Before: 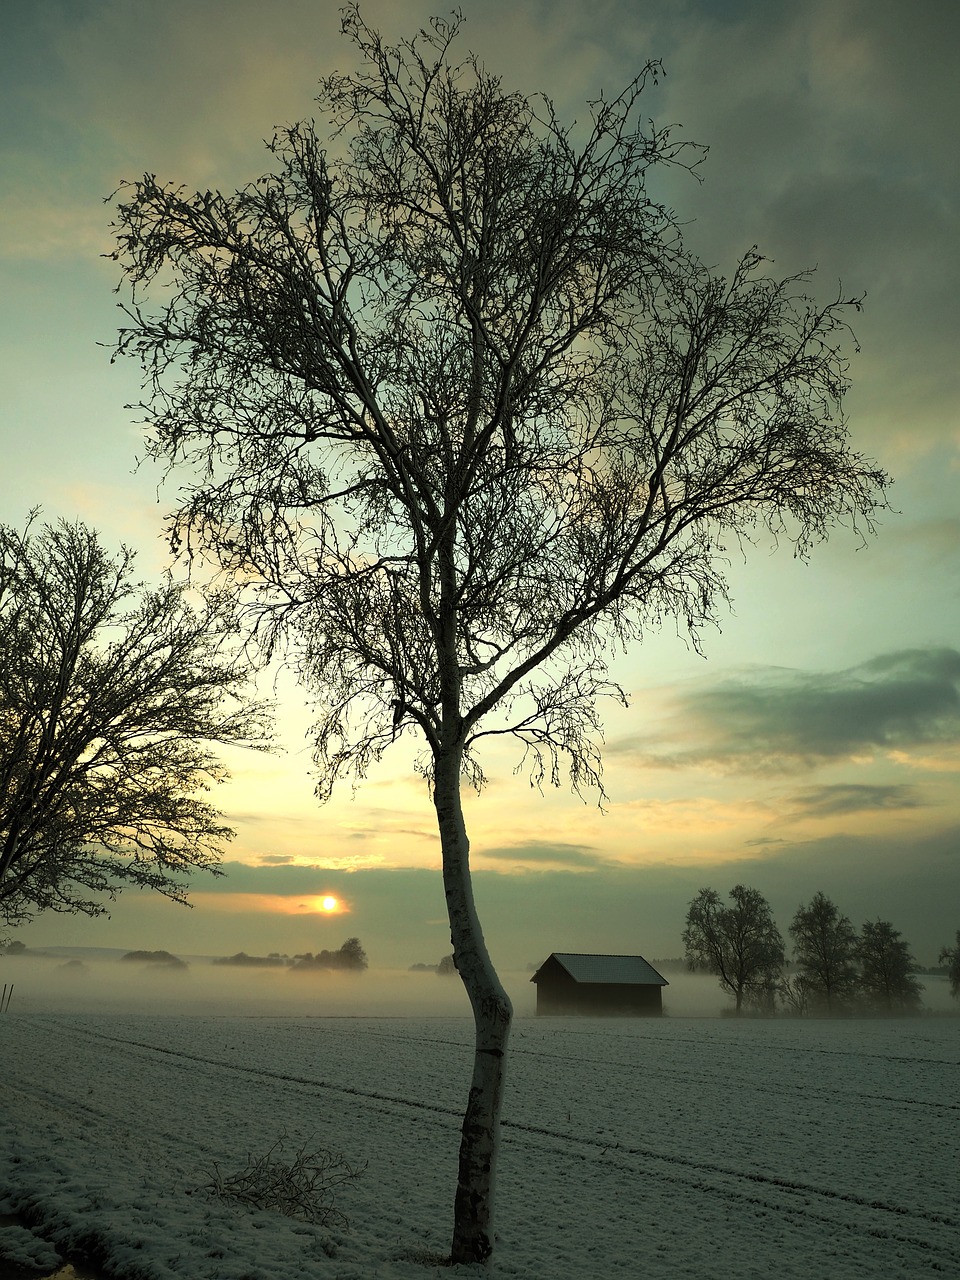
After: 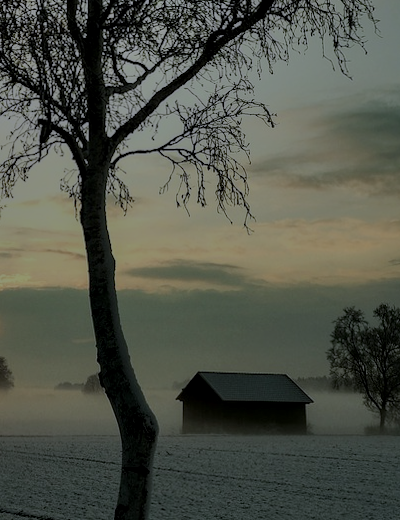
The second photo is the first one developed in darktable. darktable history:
color balance: on, module defaults
rotate and perspective: rotation 0.174°, lens shift (vertical) 0.013, lens shift (horizontal) 0.019, shear 0.001, automatic cropping original format, crop left 0.007, crop right 0.991, crop top 0.016, crop bottom 0.997
local contrast: detail 130%
color balance rgb: perceptual brilliance grading › global brilliance -48.39%
white balance: red 0.967, blue 1.119, emerald 0.756
crop: left 37.221%, top 45.169%, right 20.63%, bottom 13.777%
contrast brightness saturation: contrast 0.1, brightness 0.03, saturation 0.09
shadows and highlights: white point adjustment 1, soften with gaussian
